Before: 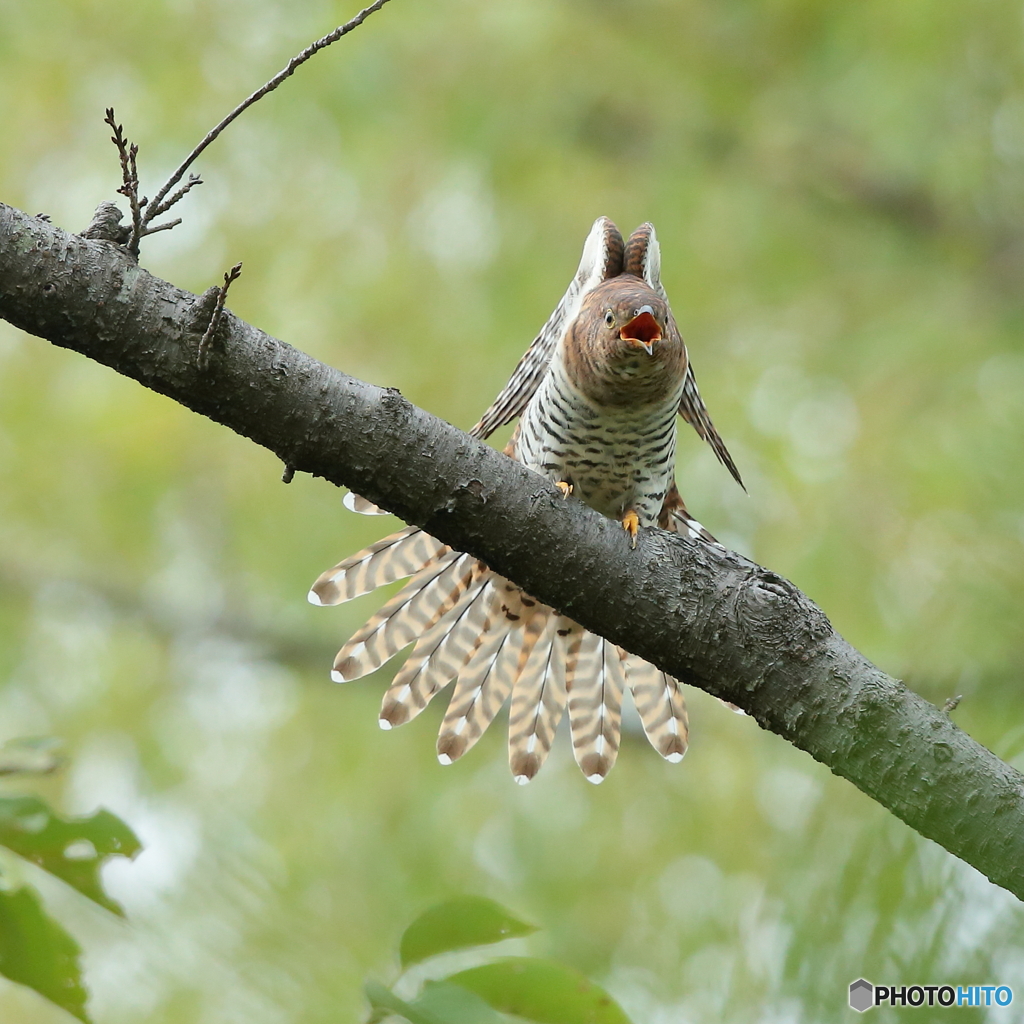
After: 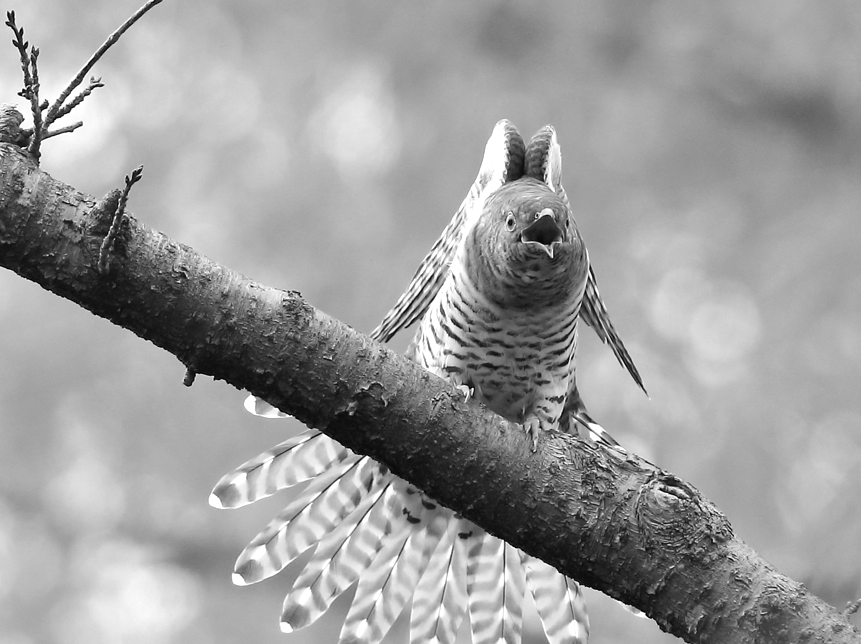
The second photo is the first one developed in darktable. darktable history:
exposure: black level correction 0.001, exposure 0.498 EV, compensate highlight preservation false
crop and rotate: left 9.712%, top 9.546%, right 6.15%, bottom 27.522%
base curve: preserve colors none
color calibration: output gray [0.253, 0.26, 0.487, 0], illuminant as shot in camera, x 0.358, y 0.373, temperature 4628.91 K
